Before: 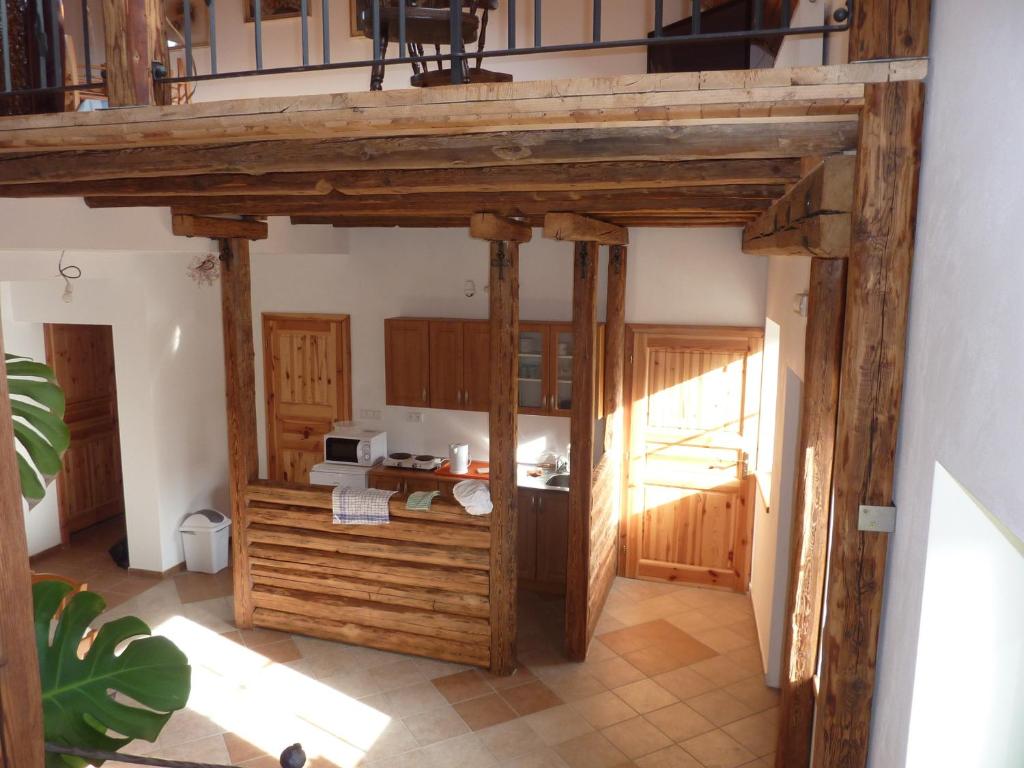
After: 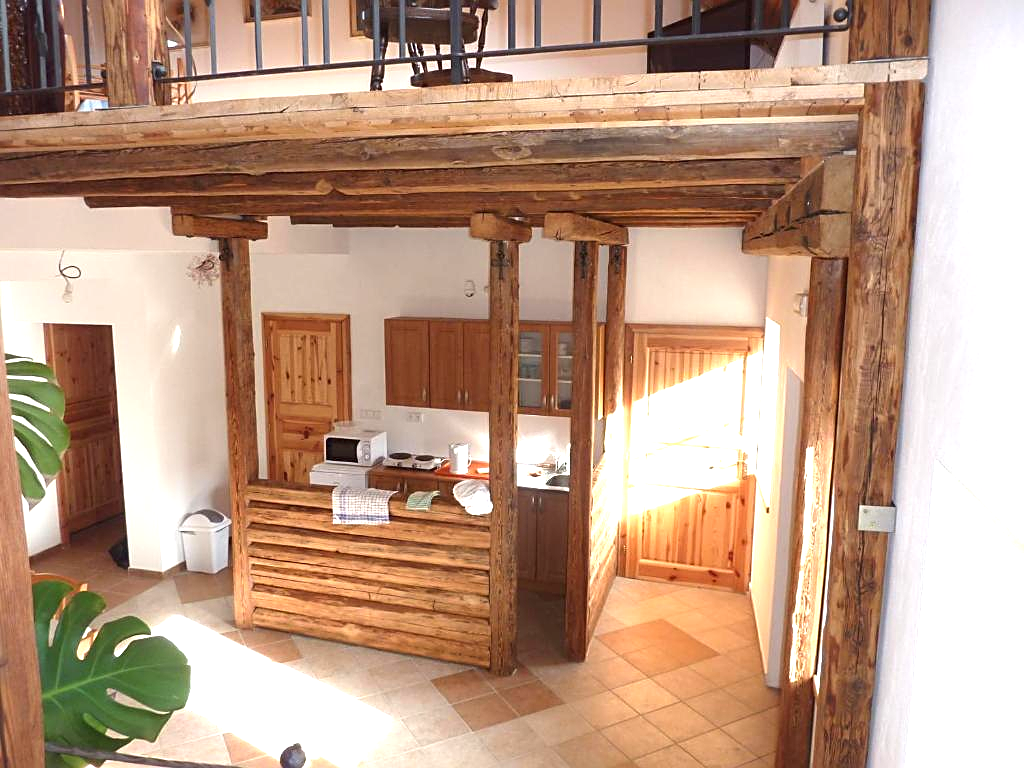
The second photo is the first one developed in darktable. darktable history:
exposure: exposure 1.001 EV, compensate highlight preservation false
sharpen: on, module defaults
